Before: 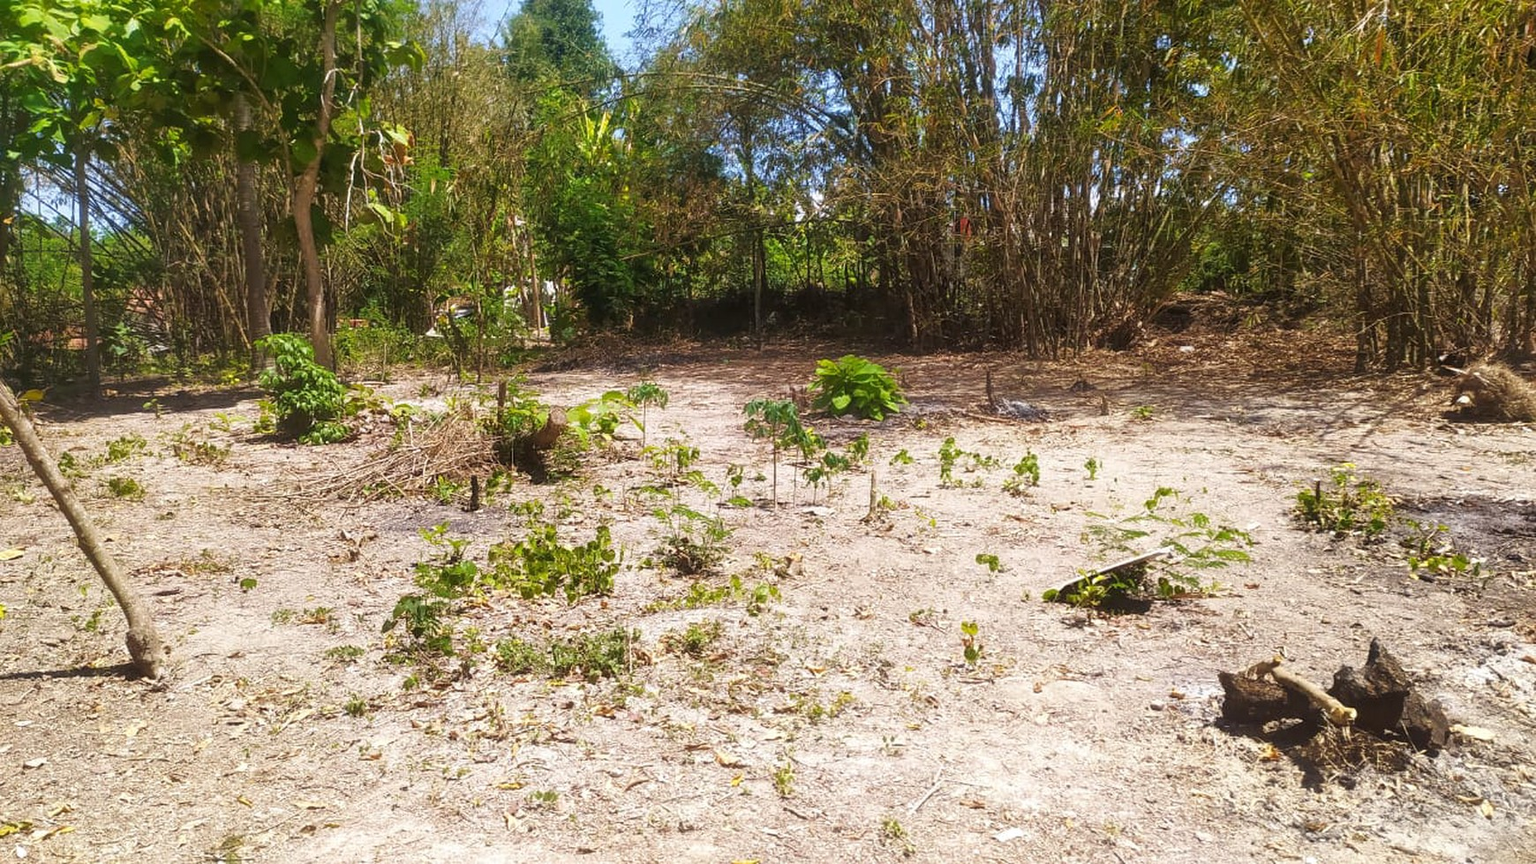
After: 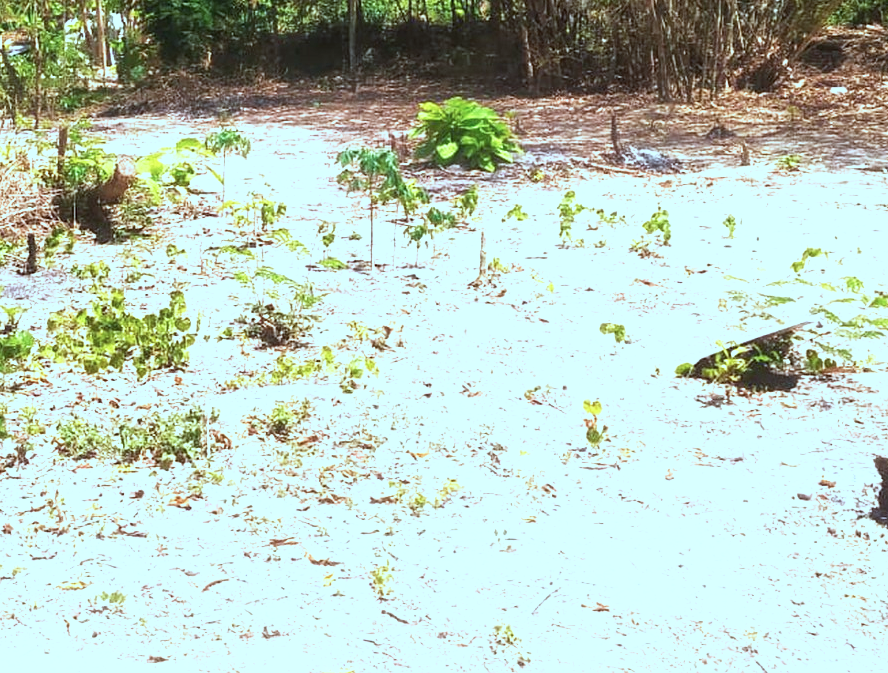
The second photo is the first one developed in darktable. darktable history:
color correction: highlights a* -10.51, highlights b* -19.15
base curve: curves: ch0 [(0, 0) (0.495, 0.917) (1, 1)], preserve colors none
contrast brightness saturation: contrast 0.049
crop and rotate: left 29.1%, top 31.19%, right 19.832%
